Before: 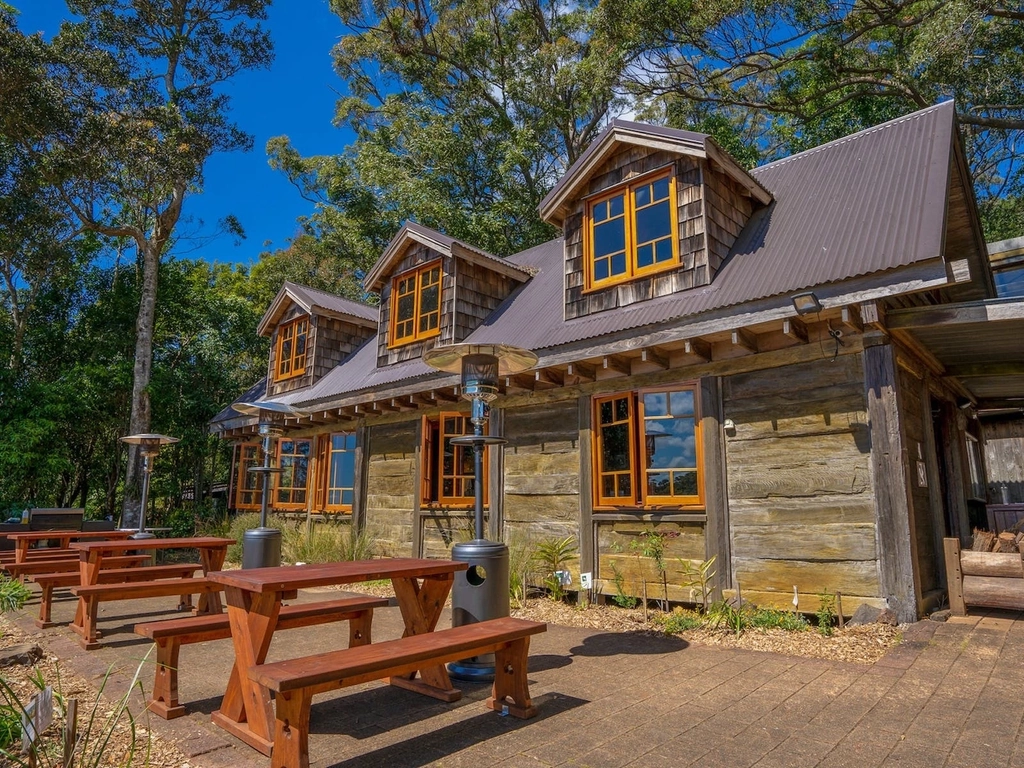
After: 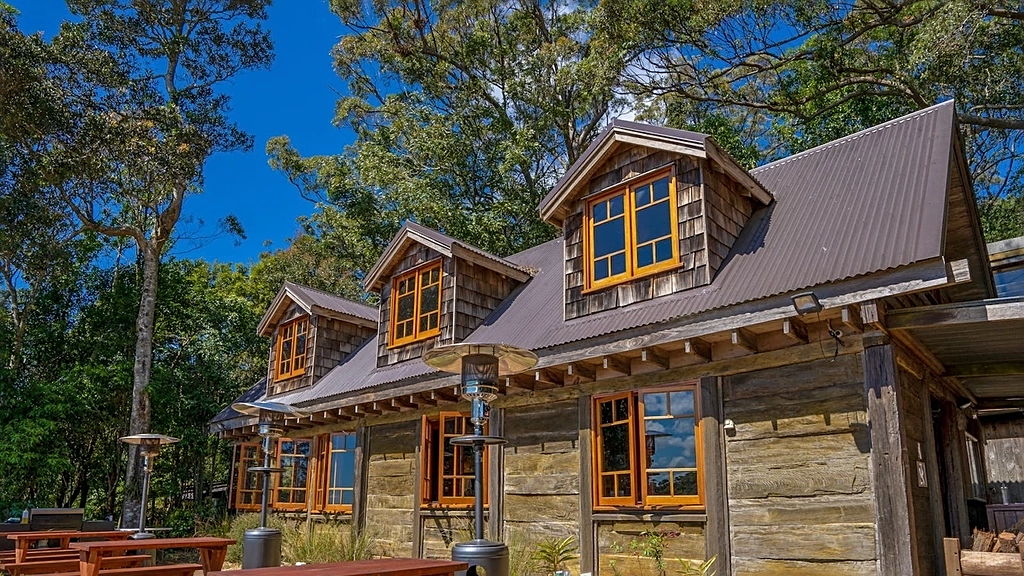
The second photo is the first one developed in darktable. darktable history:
sharpen: on, module defaults
crop: bottom 24.988%
